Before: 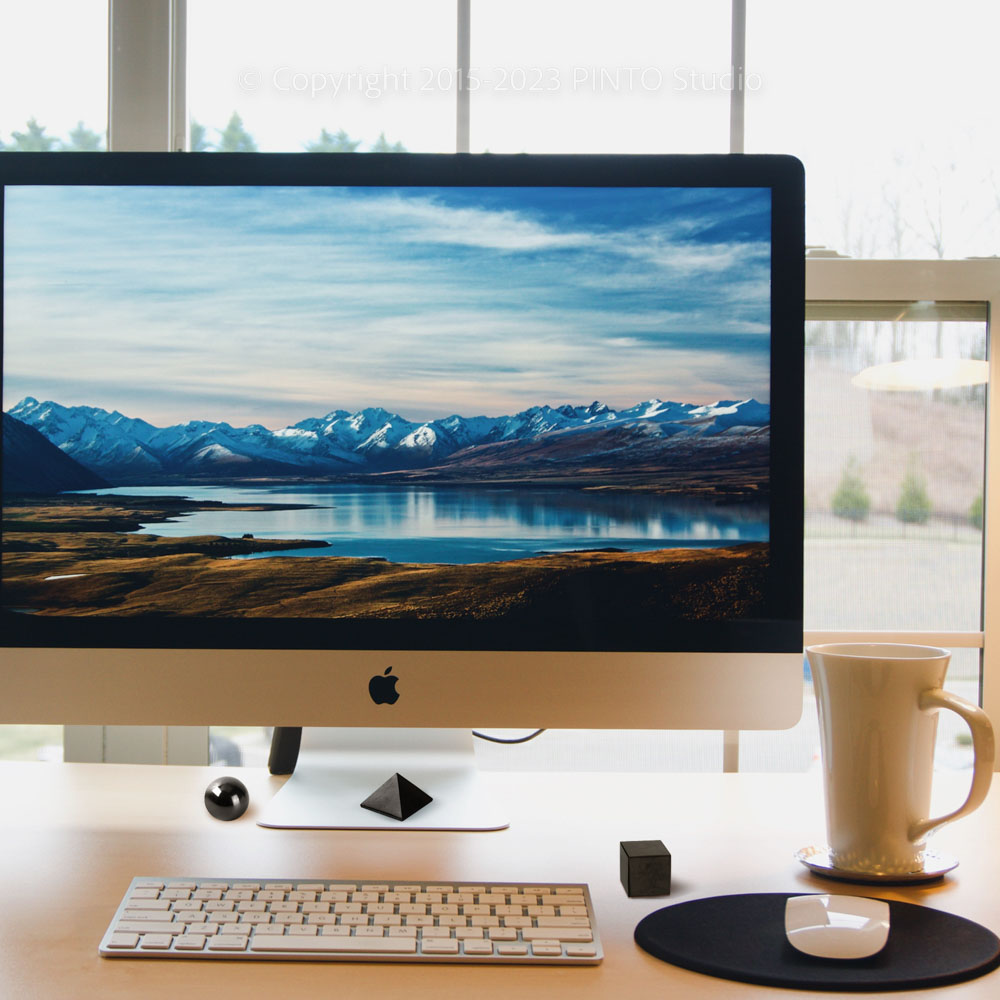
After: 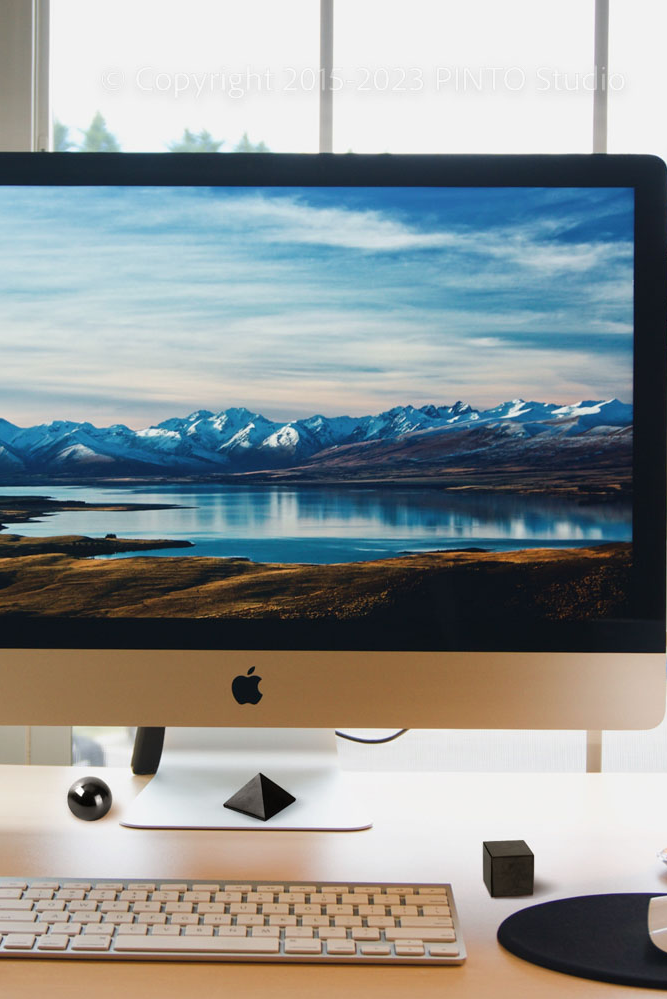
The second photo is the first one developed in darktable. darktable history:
crop and rotate: left 13.779%, right 19.47%
